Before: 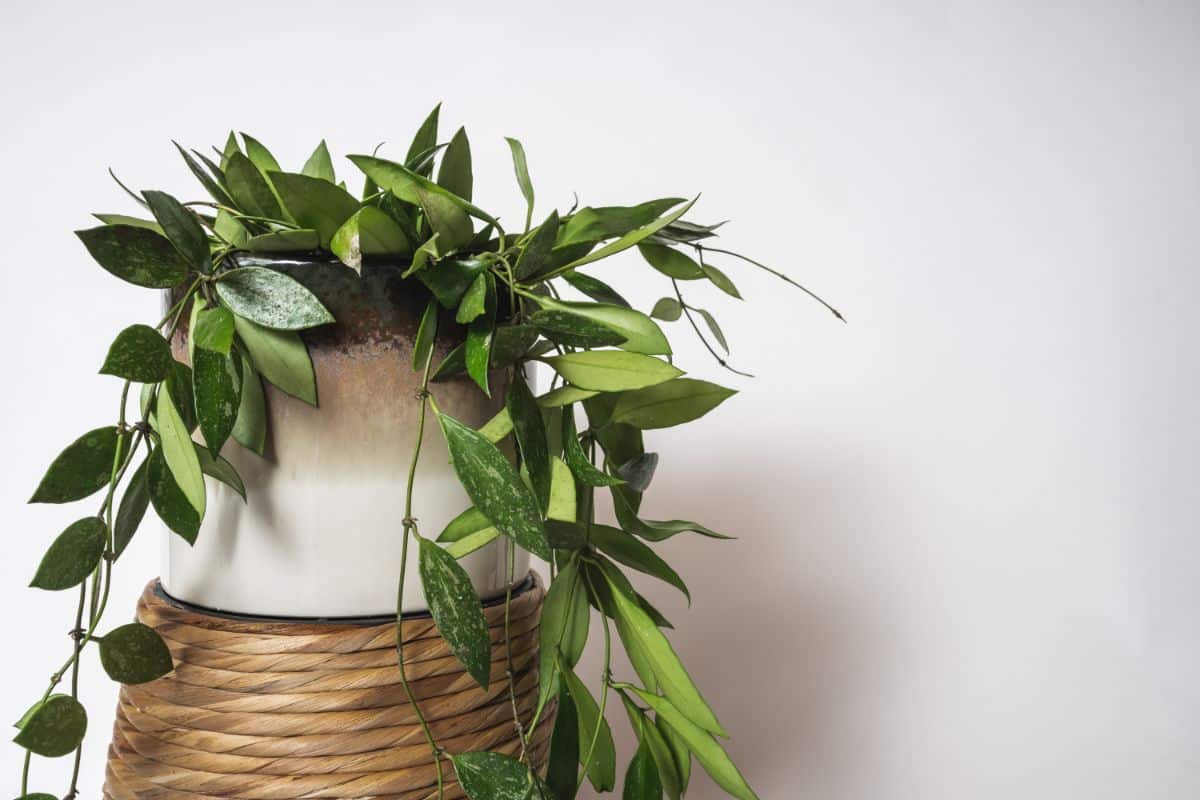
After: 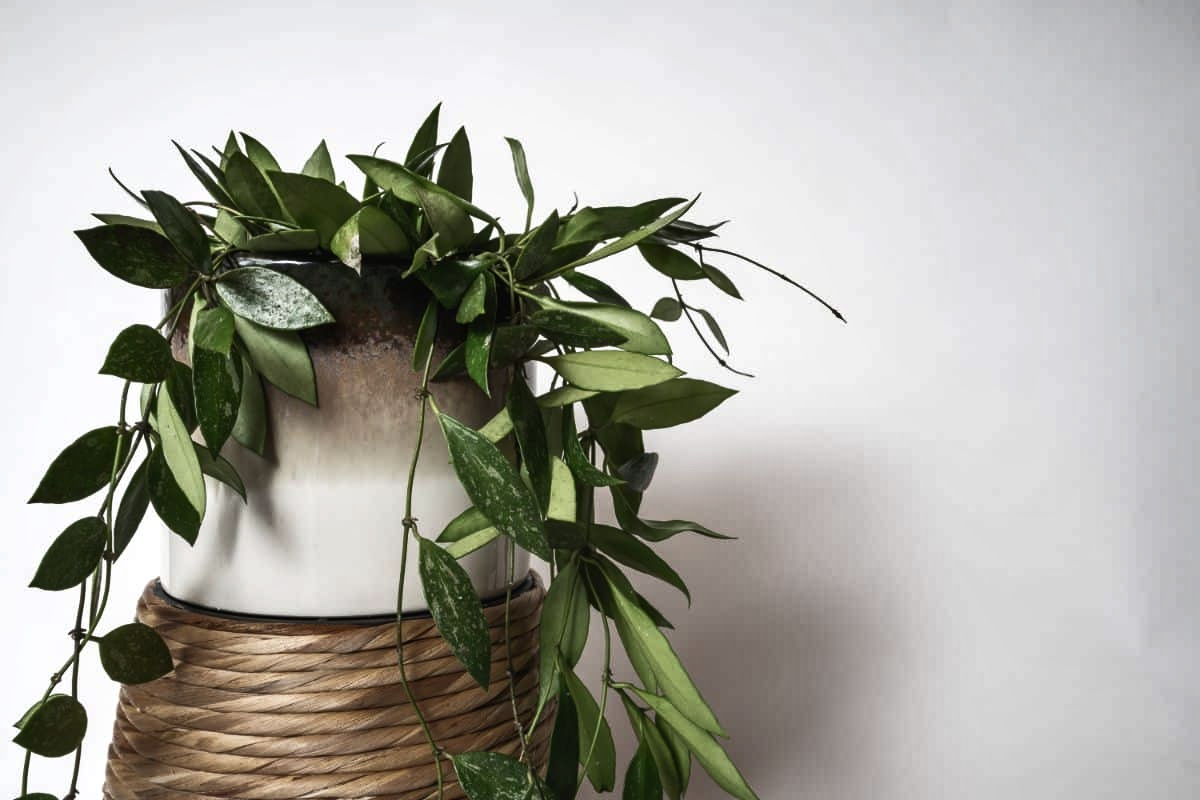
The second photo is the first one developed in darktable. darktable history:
color balance rgb: perceptual saturation grading › highlights -31.88%, perceptual saturation grading › mid-tones 5.8%, perceptual saturation grading › shadows 18.12%, perceptual brilliance grading › highlights 3.62%, perceptual brilliance grading › mid-tones -18.12%, perceptual brilliance grading › shadows -41.3%
shadows and highlights: highlights color adjustment 0%, low approximation 0.01, soften with gaussian
